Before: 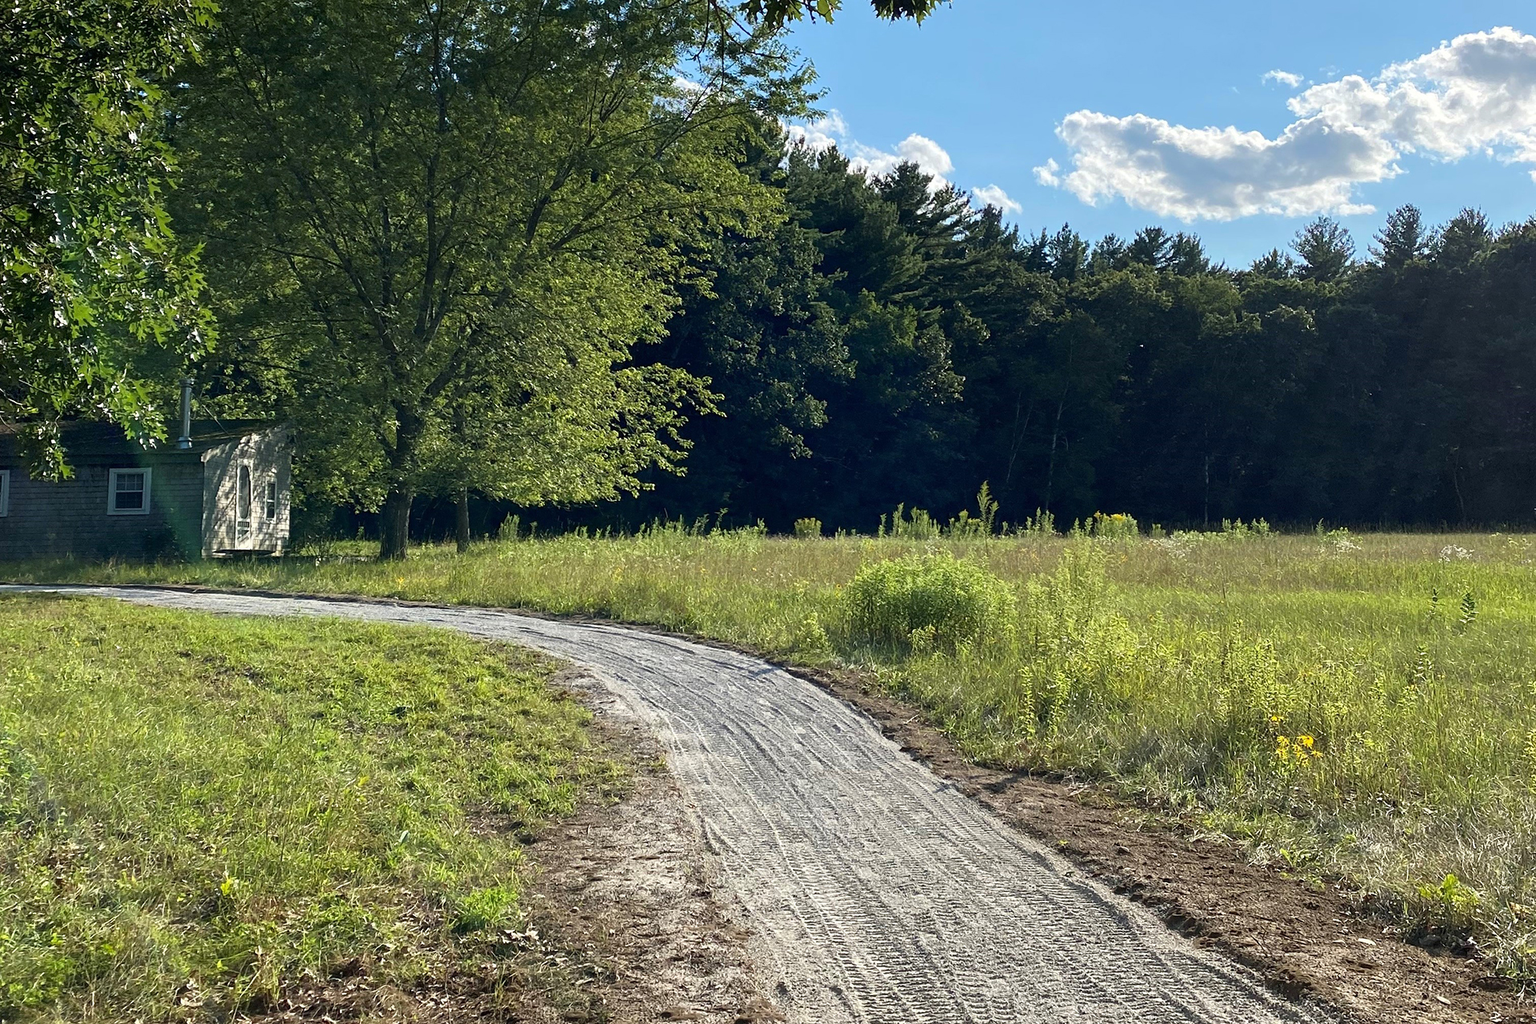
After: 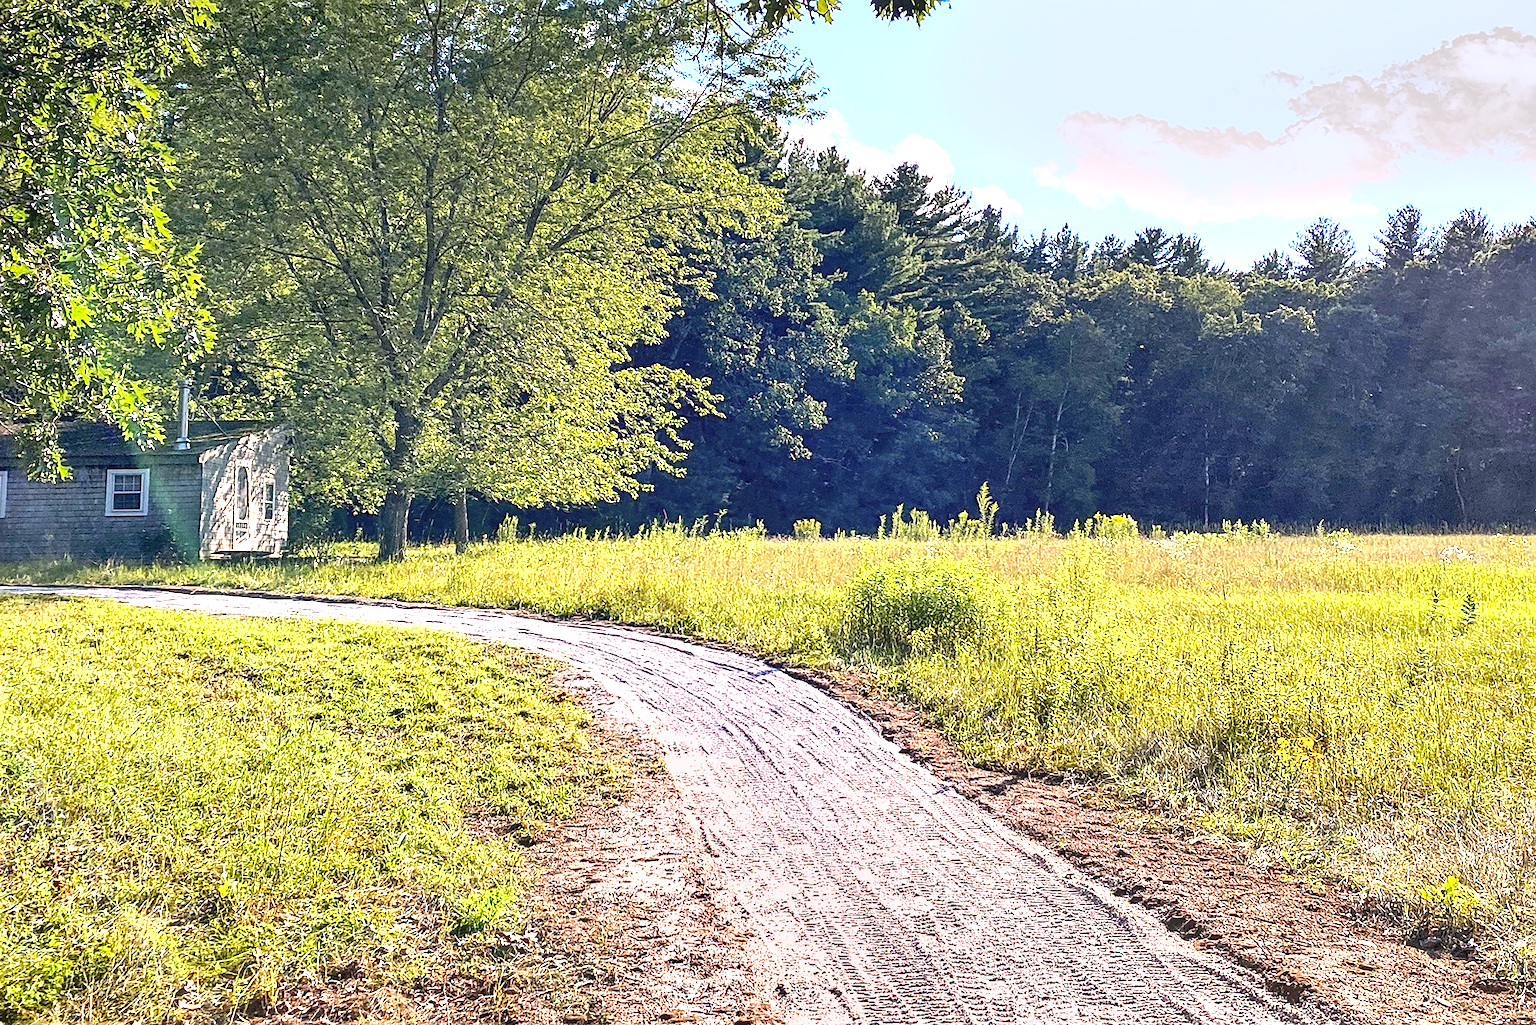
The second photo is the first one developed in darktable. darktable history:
contrast brightness saturation: contrast 0.026, brightness 0.058, saturation 0.124
exposure: black level correction 0, exposure 1.741 EV, compensate highlight preservation false
color calibration: output R [1.063, -0.012, -0.003, 0], output B [-0.079, 0.047, 1, 0], illuminant as shot in camera, x 0.358, y 0.373, temperature 4628.91 K
crop: left 0.183%
local contrast: on, module defaults
sharpen: on, module defaults
tone curve: curves: ch0 [(0, 0) (0.004, 0.002) (0.02, 0.013) (0.218, 0.218) (0.664, 0.718) (0.832, 0.873) (1, 1)], color space Lab, independent channels, preserve colors none
shadows and highlights: shadows 43.47, white point adjustment -1.61, soften with gaussian
